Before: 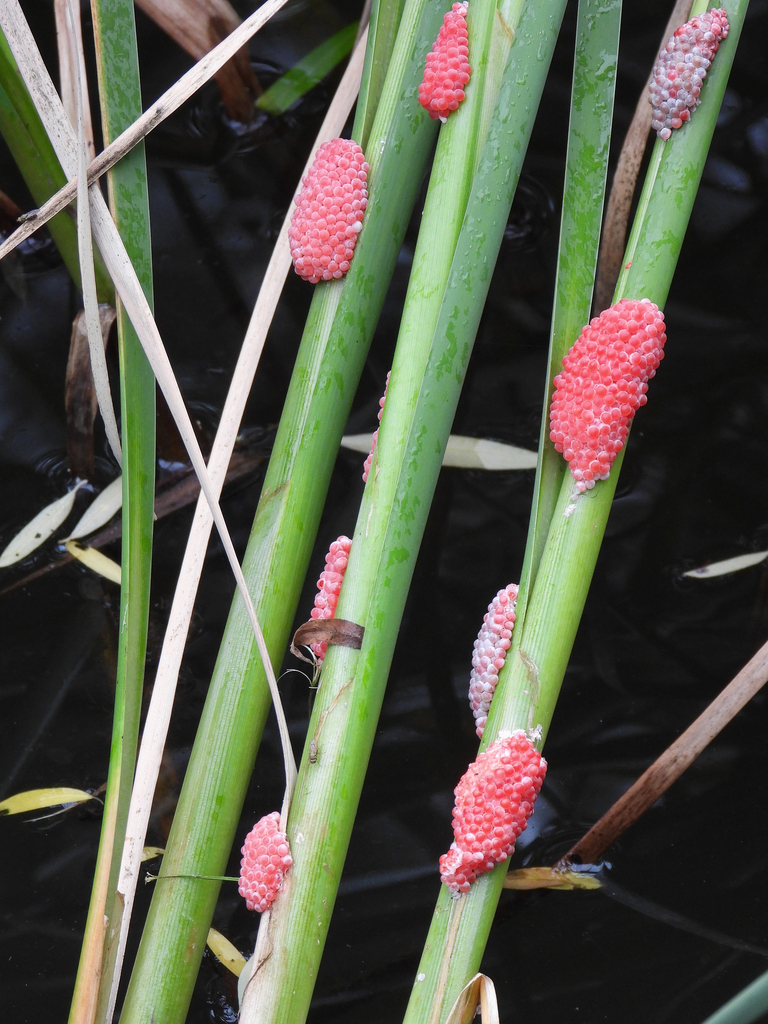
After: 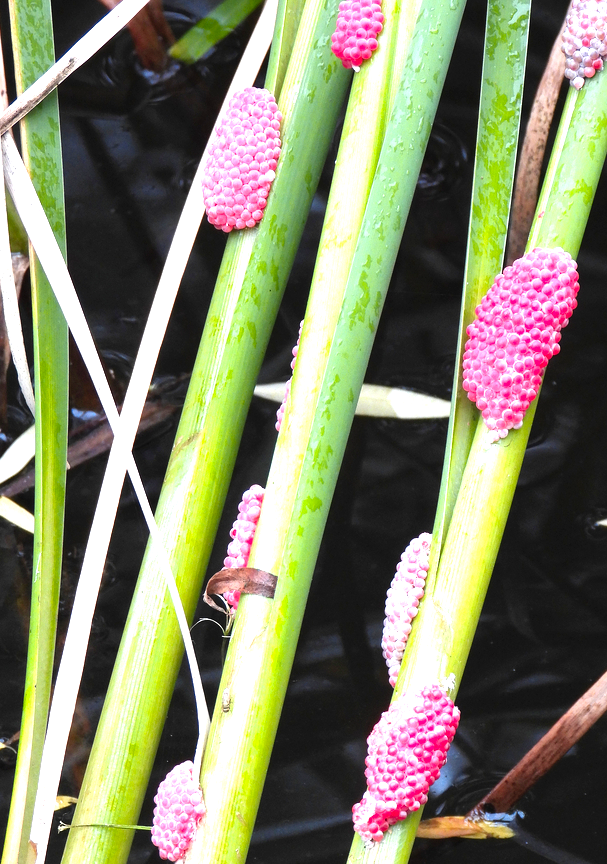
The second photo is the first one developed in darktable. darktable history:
crop: left 11.367%, top 5.042%, right 9.595%, bottom 10.506%
color zones: curves: ch1 [(0.239, 0.552) (0.75, 0.5)]; ch2 [(0.25, 0.462) (0.749, 0.457)]
levels: levels [0, 0.352, 0.703]
